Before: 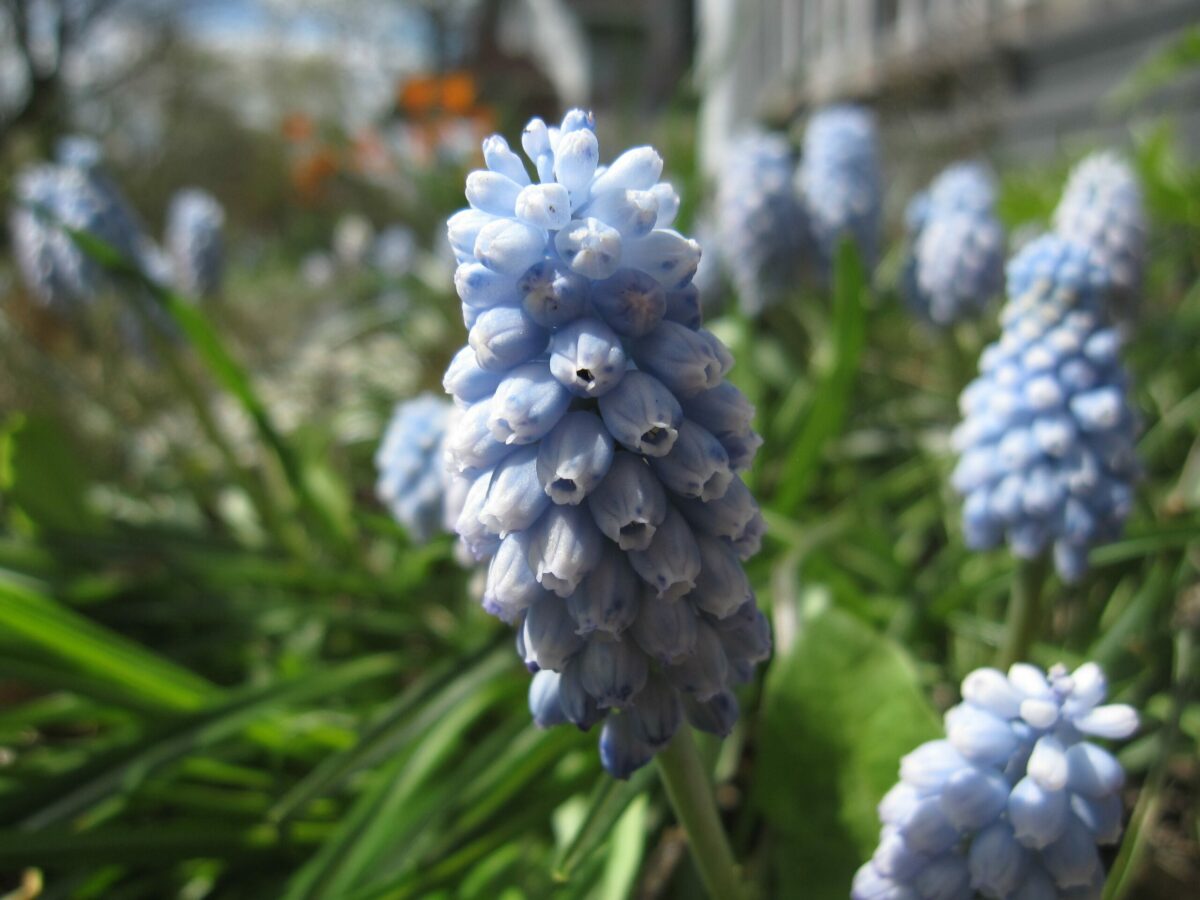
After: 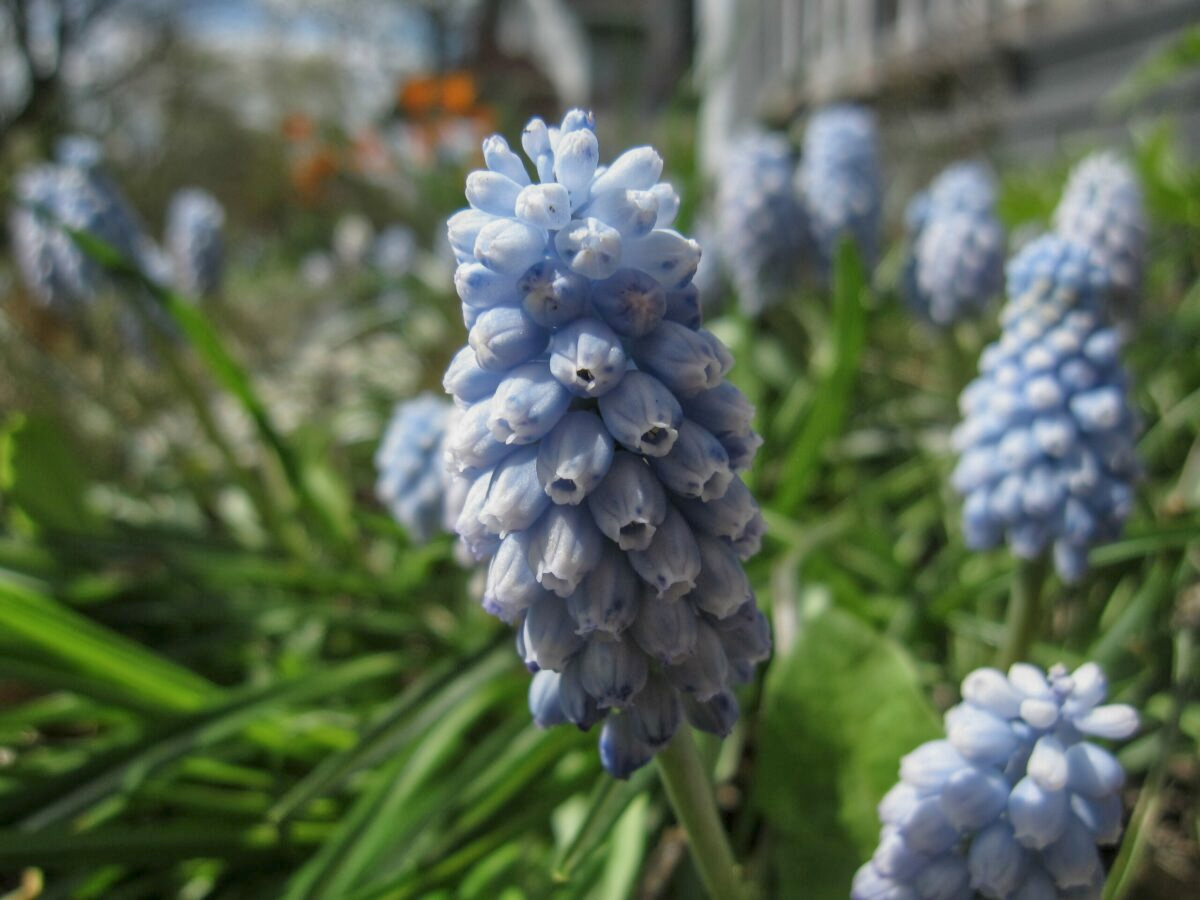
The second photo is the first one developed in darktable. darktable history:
tone equalizer: -8 EV 0.25 EV, -7 EV 0.417 EV, -6 EV 0.417 EV, -5 EV 0.25 EV, -3 EV -0.25 EV, -2 EV -0.417 EV, -1 EV -0.417 EV, +0 EV -0.25 EV, edges refinement/feathering 500, mask exposure compensation -1.57 EV, preserve details guided filter
local contrast: highlights 0%, shadows 0%, detail 133%
